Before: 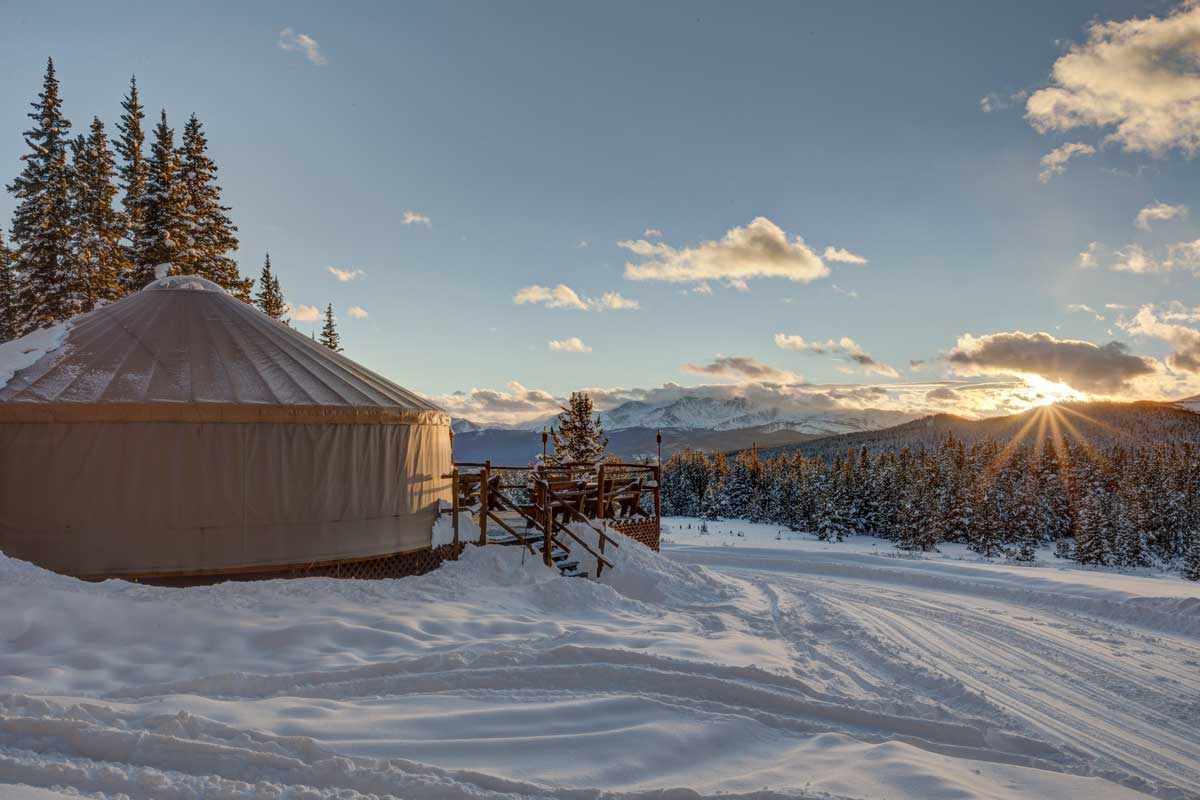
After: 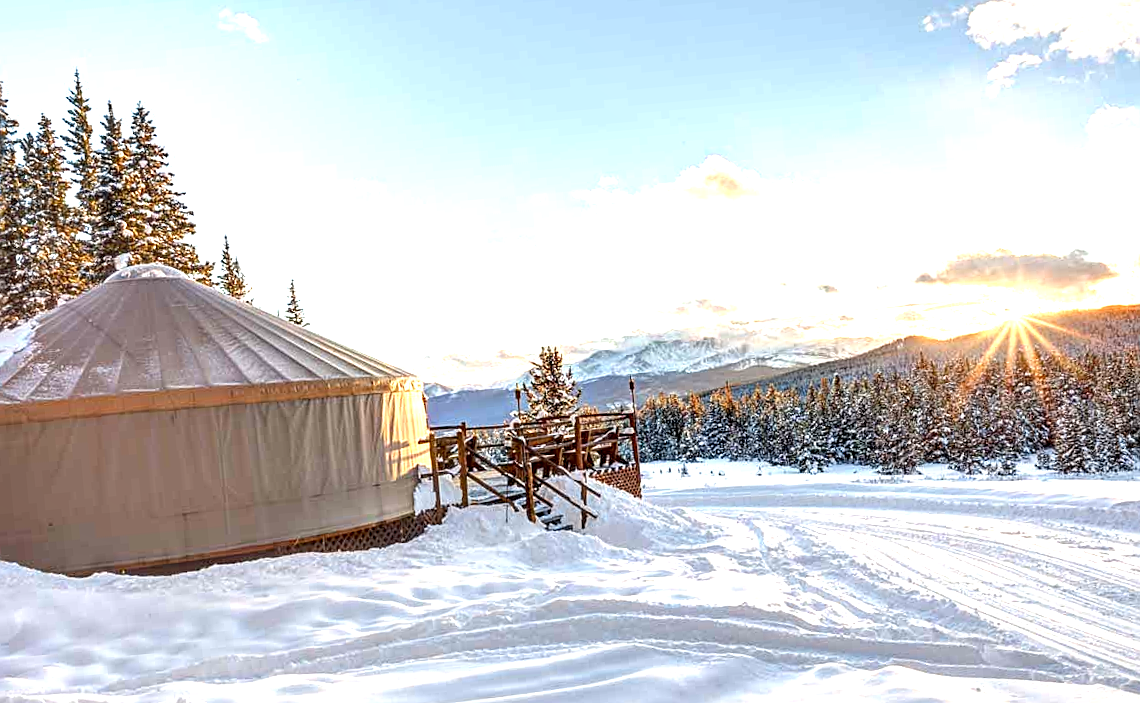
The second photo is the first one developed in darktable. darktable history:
exposure: black level correction 0.001, exposure 1.84 EV, compensate highlight preservation false
sharpen: on, module defaults
rotate and perspective: rotation -5°, crop left 0.05, crop right 0.952, crop top 0.11, crop bottom 0.89
local contrast: highlights 100%, shadows 100%, detail 120%, midtone range 0.2
